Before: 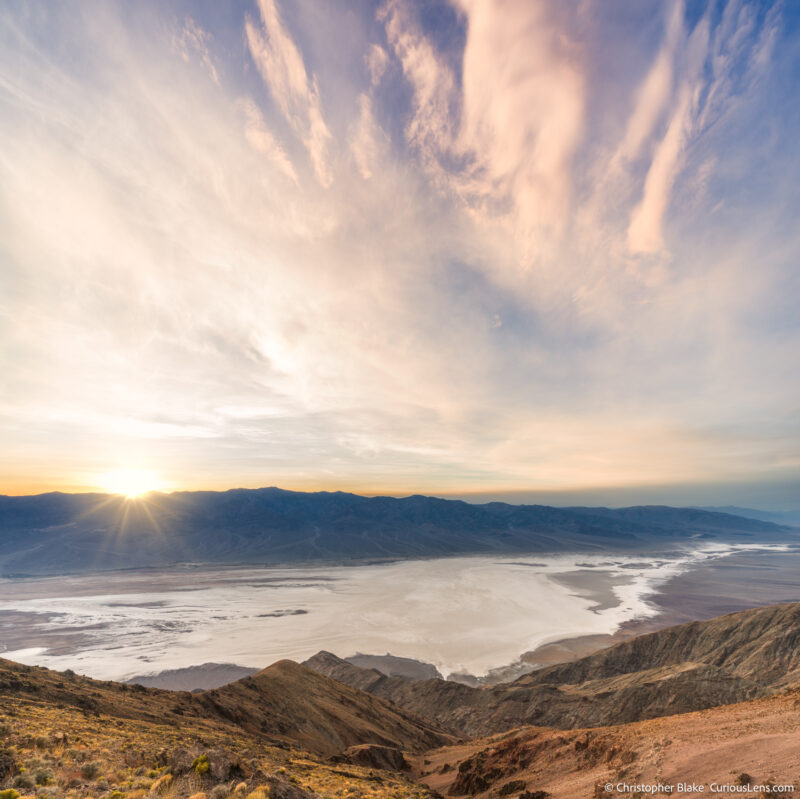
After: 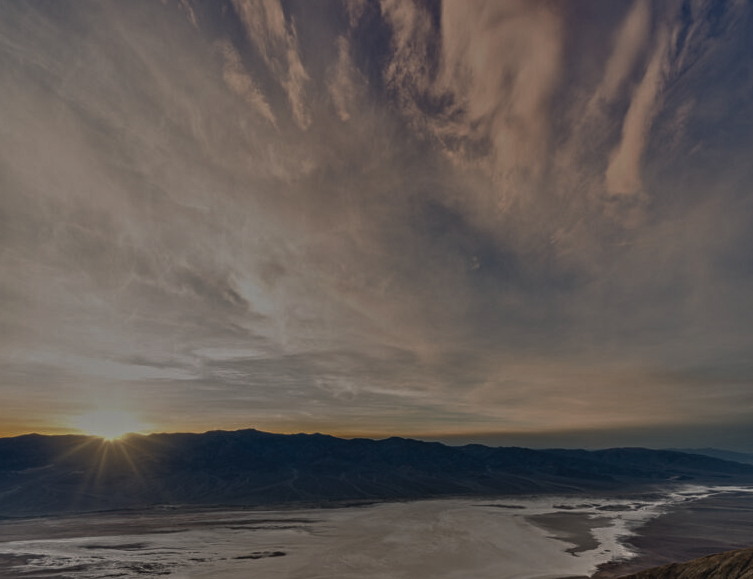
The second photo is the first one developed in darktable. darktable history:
crop: left 2.796%, top 7.289%, right 3.048%, bottom 20.209%
contrast brightness saturation: contrast -0.092, saturation -0.096
color balance rgb: shadows lift › hue 87.64°, power › hue 209.84°, linear chroma grading › global chroma 14.557%, perceptual saturation grading › global saturation 11.643%, perceptual brilliance grading › highlights 14.619%, perceptual brilliance grading › mid-tones -6.342%, perceptual brilliance grading › shadows -27.513%
base curve: curves: ch0 [(0, 0) (0.257, 0.25) (0.482, 0.586) (0.757, 0.871) (1, 1)], preserve colors none
contrast equalizer: y [[0.5, 0.542, 0.583, 0.625, 0.667, 0.708], [0.5 ×6], [0.5 ×6], [0 ×6], [0 ×6]]
exposure: black level correction 0.007, exposure 0.097 EV, compensate exposure bias true, compensate highlight preservation false
